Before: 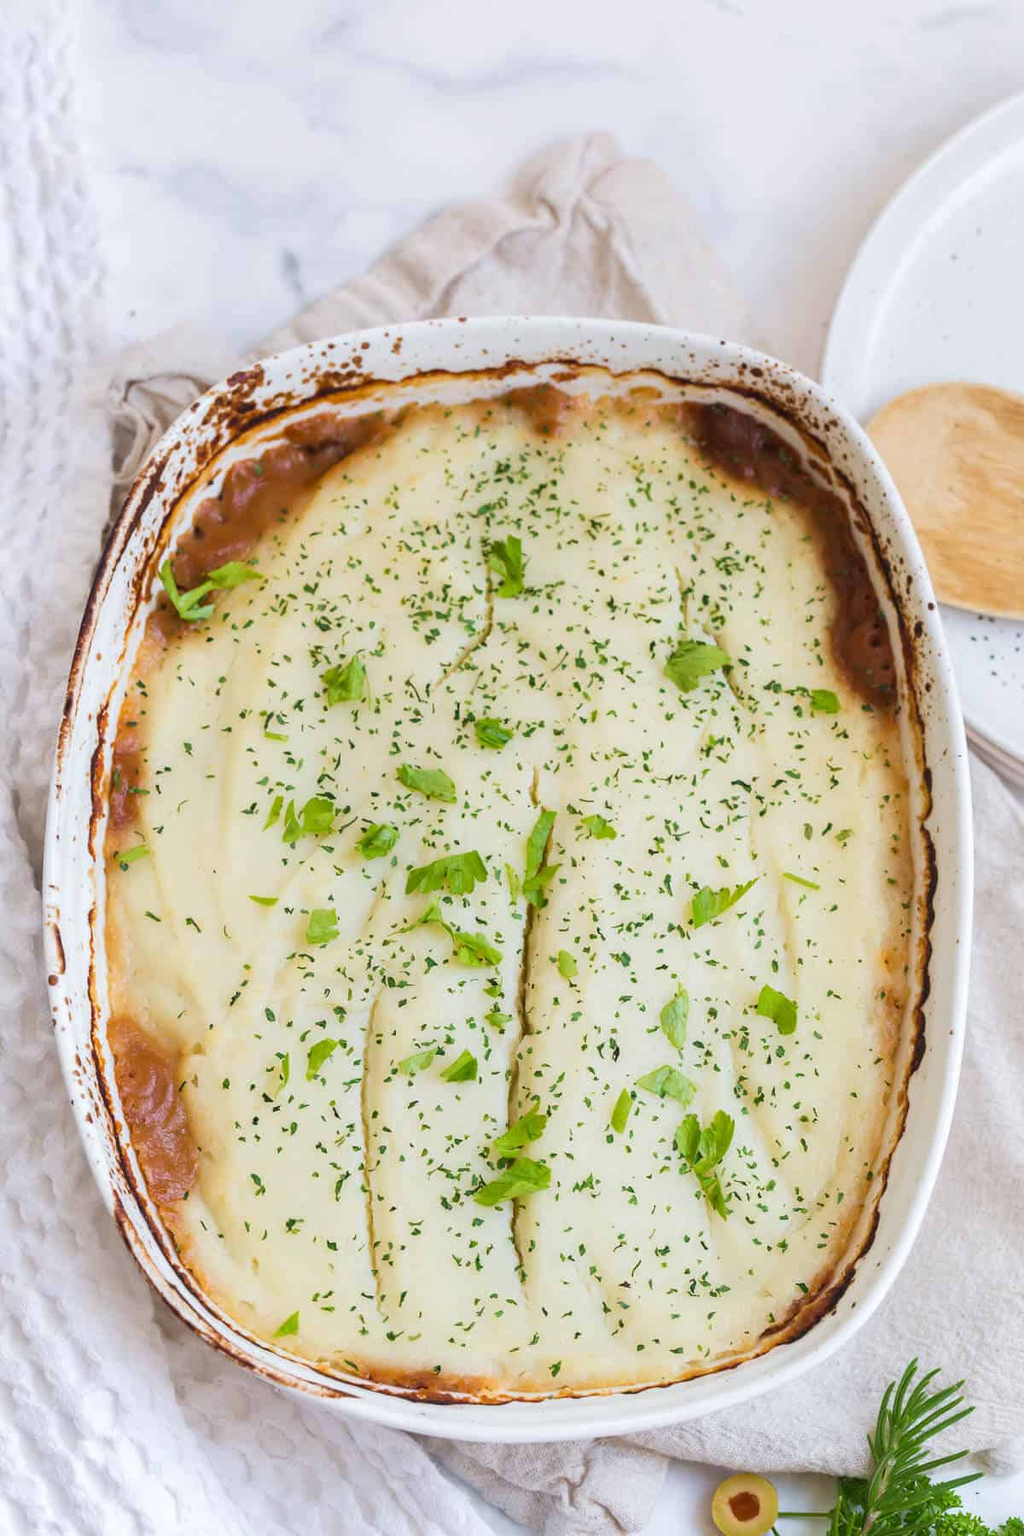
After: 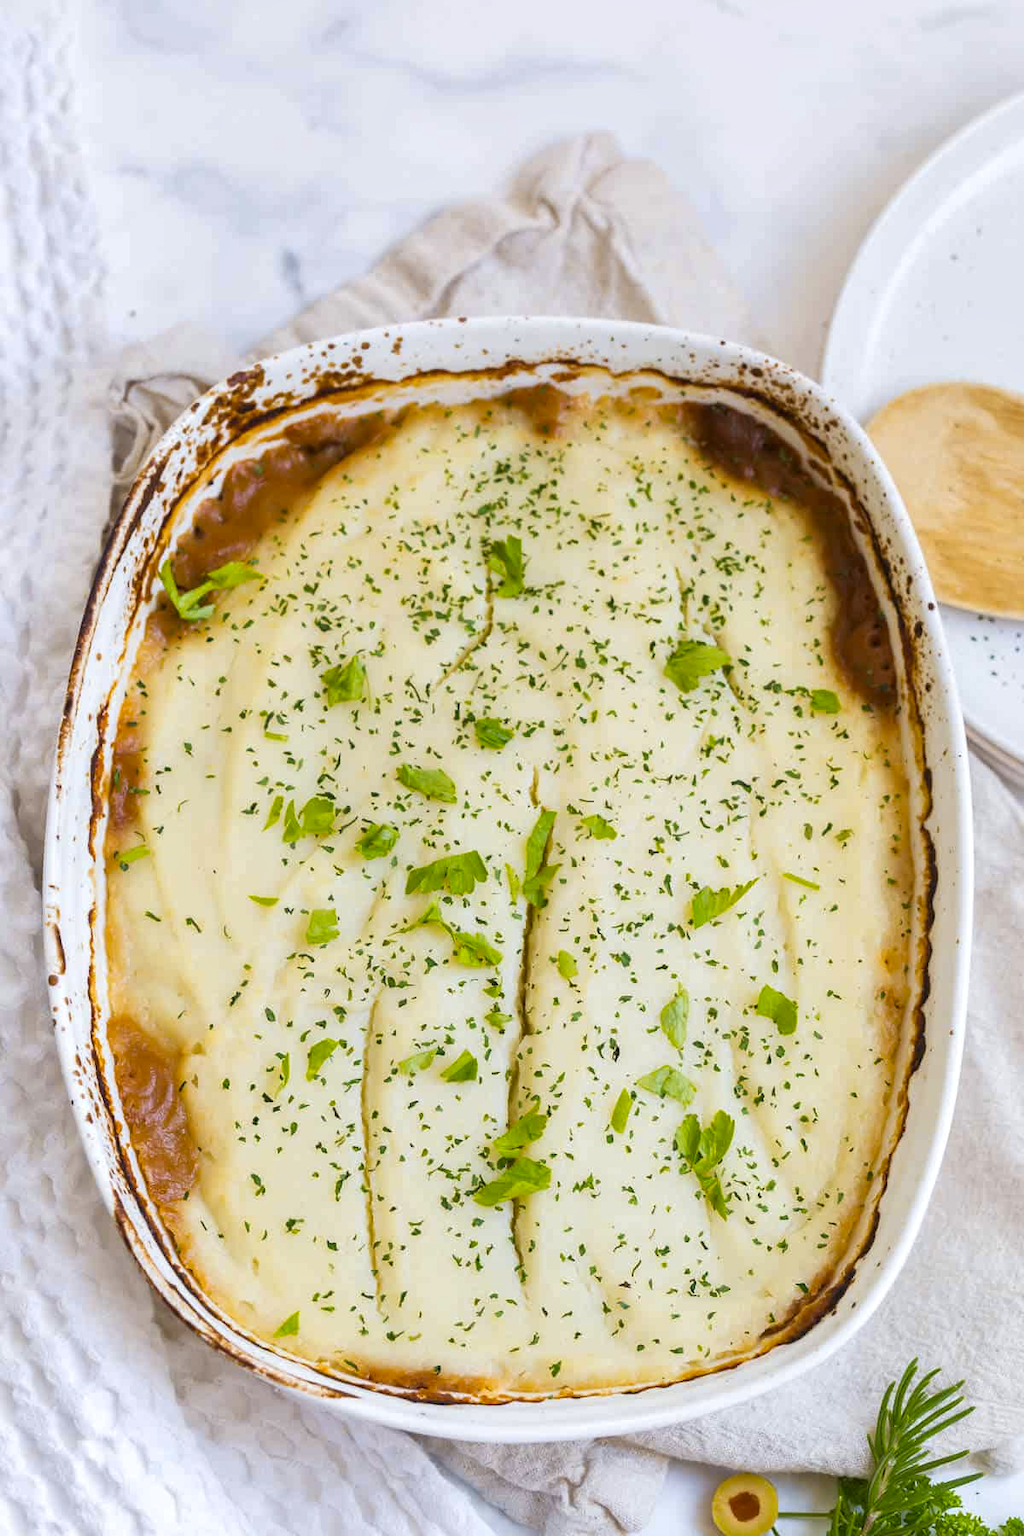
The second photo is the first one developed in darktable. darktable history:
color contrast: green-magenta contrast 0.85, blue-yellow contrast 1.25, unbound 0
local contrast: mode bilateral grid, contrast 20, coarseness 50, detail 120%, midtone range 0.2
